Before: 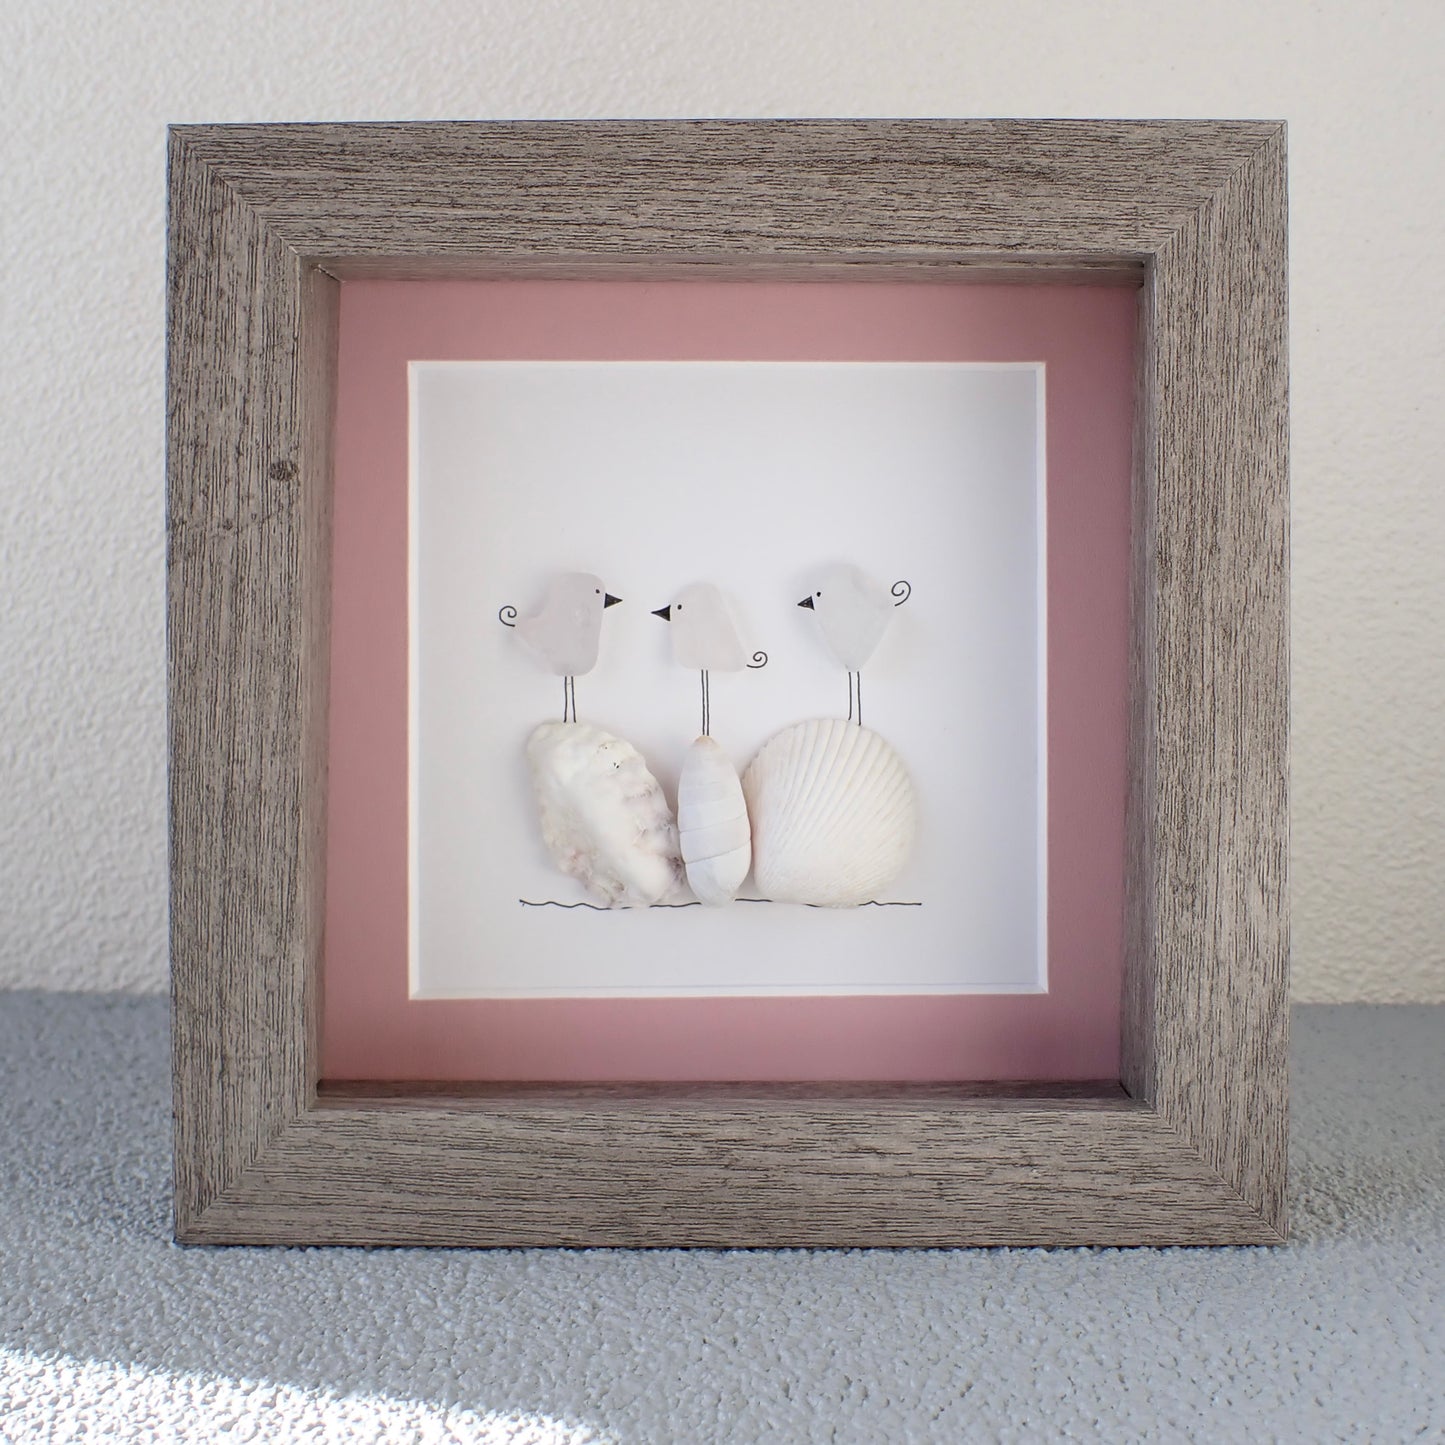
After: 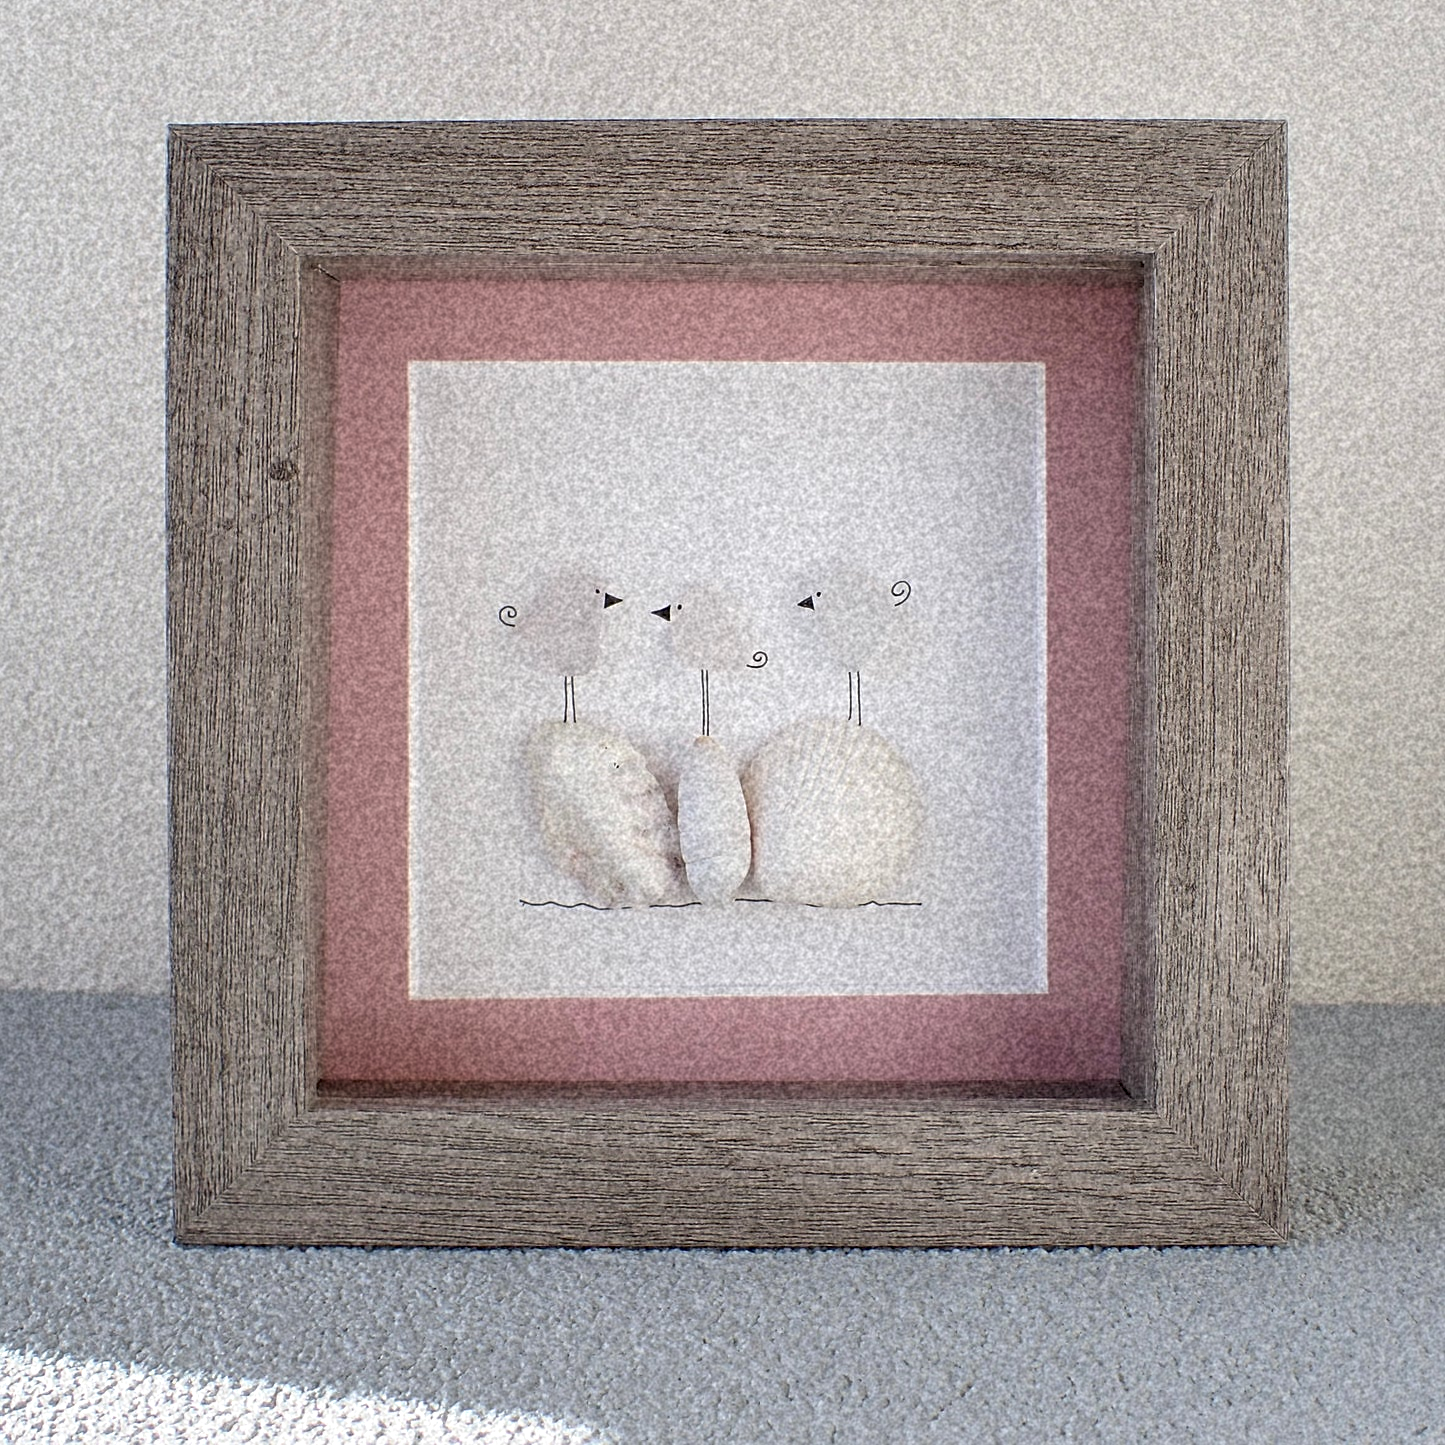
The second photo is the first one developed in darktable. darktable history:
grain: coarseness 46.9 ISO, strength 50.21%, mid-tones bias 0%
sharpen: amount 0.478
exposure: black level correction 0.001, compensate highlight preservation false
shadows and highlights: shadows 29.32, highlights -29.32, low approximation 0.01, soften with gaussian
